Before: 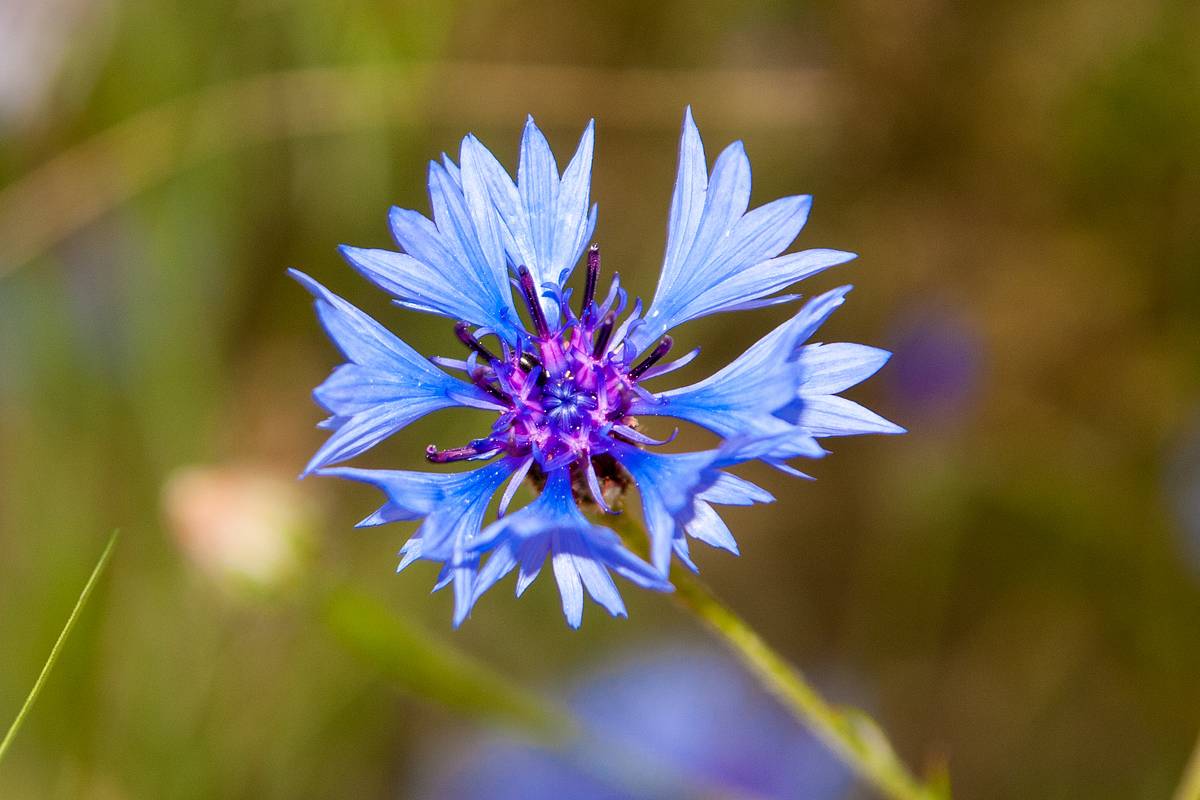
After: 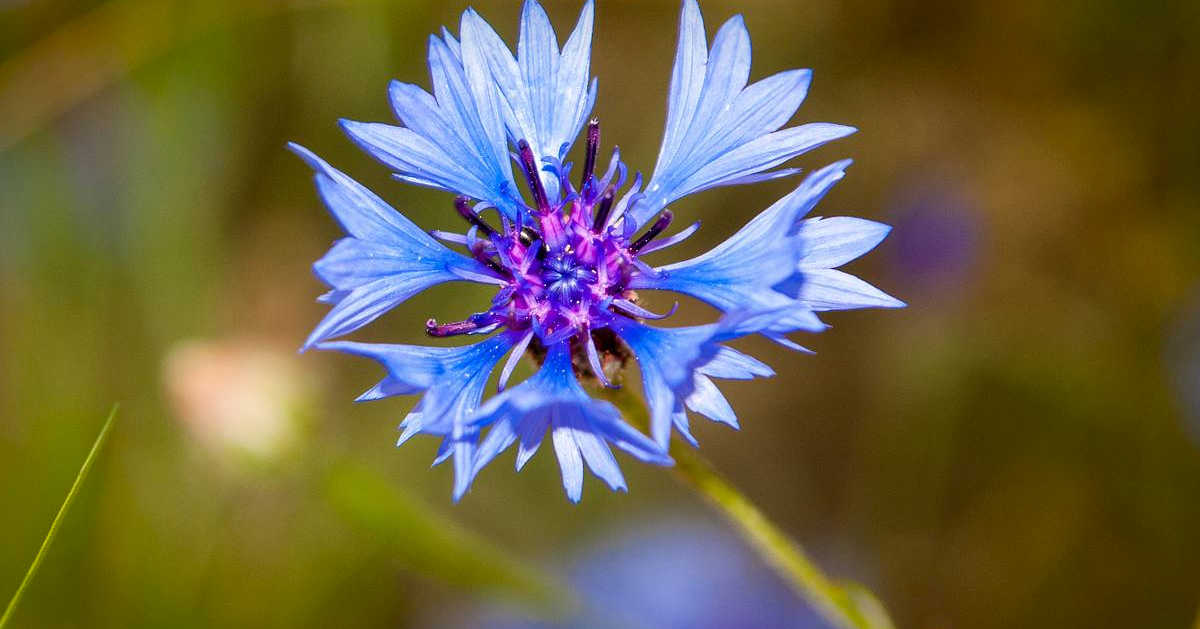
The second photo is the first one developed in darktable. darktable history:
crop and rotate: top 15.814%, bottom 5.487%
vignetting: saturation 0.375, automatic ratio true, unbound false
